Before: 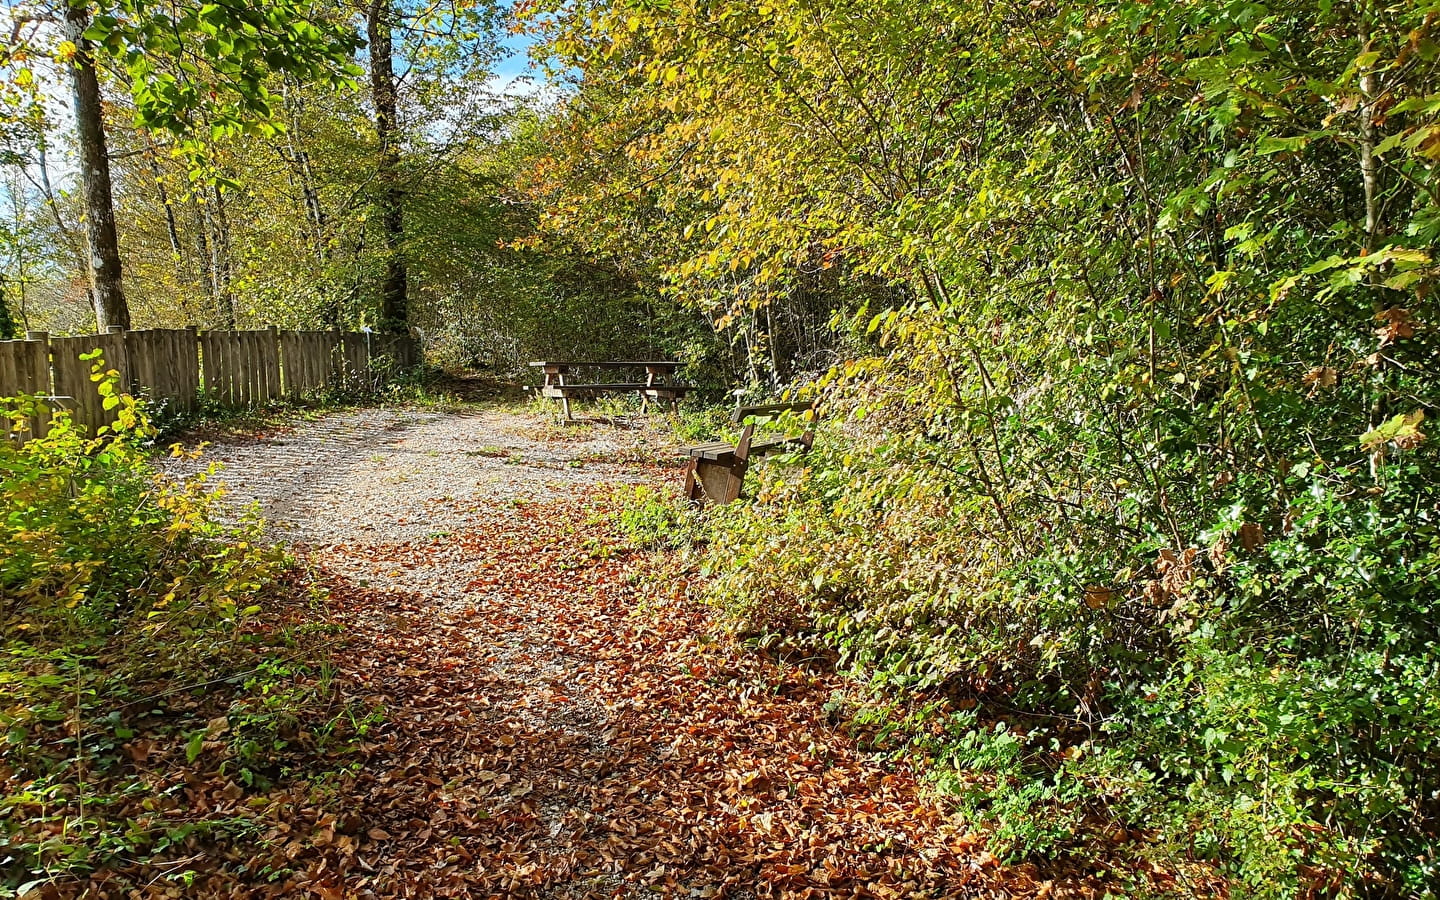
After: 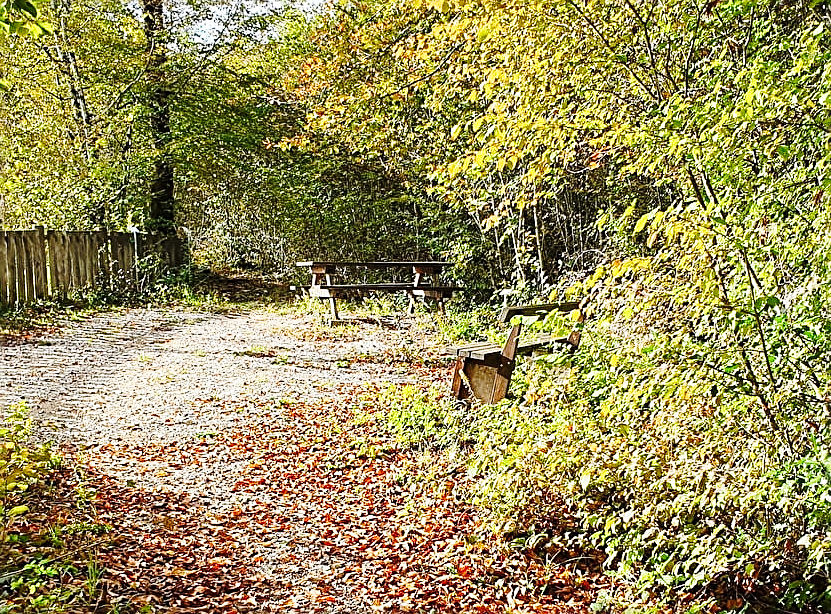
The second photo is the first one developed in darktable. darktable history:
crop: left 16.202%, top 11.208%, right 26.045%, bottom 20.557%
base curve: curves: ch0 [(0, 0) (0.036, 0.037) (0.121, 0.228) (0.46, 0.76) (0.859, 0.983) (1, 1)], preserve colors none
sharpen: on, module defaults
